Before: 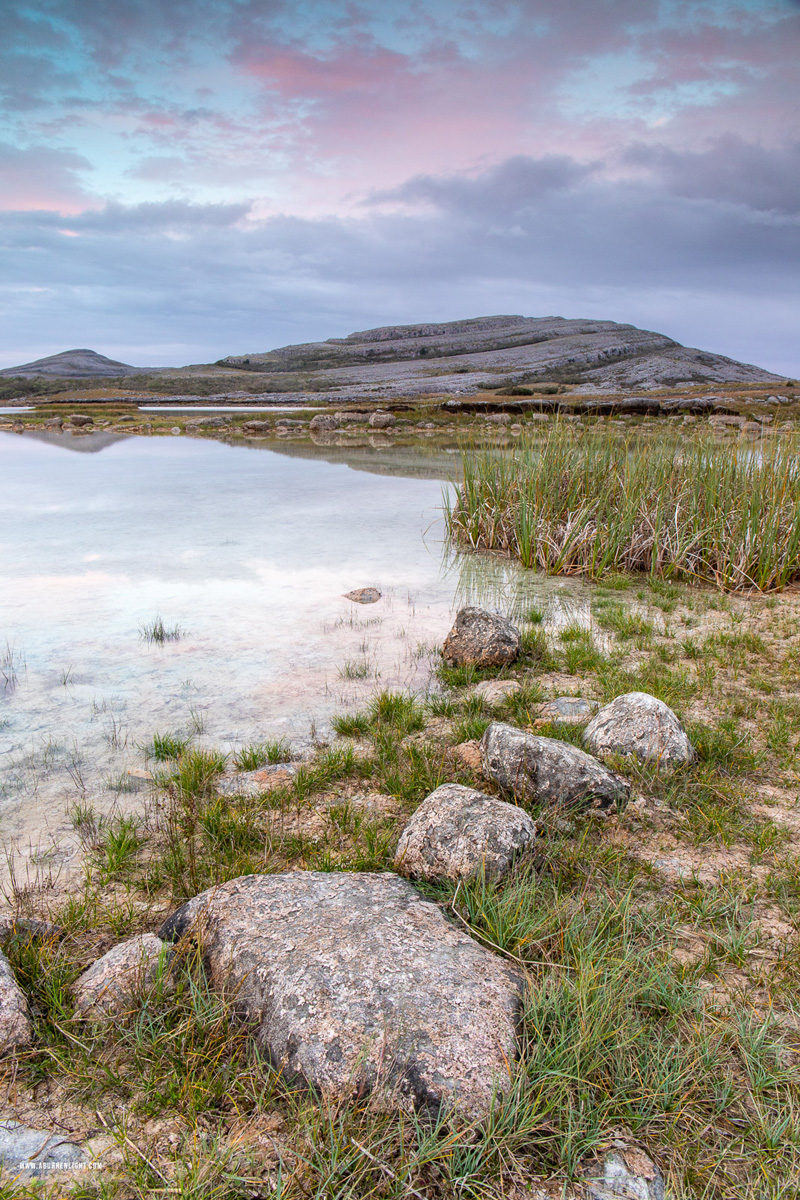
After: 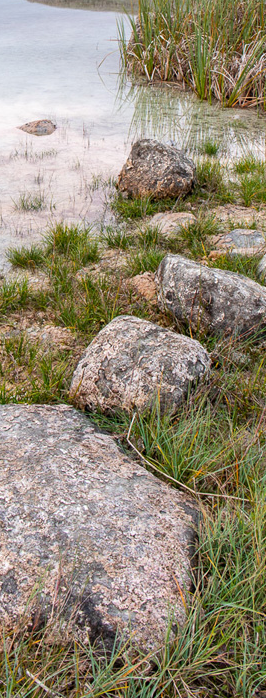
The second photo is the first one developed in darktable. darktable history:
crop: left 40.668%, top 39.012%, right 25.996%, bottom 2.782%
